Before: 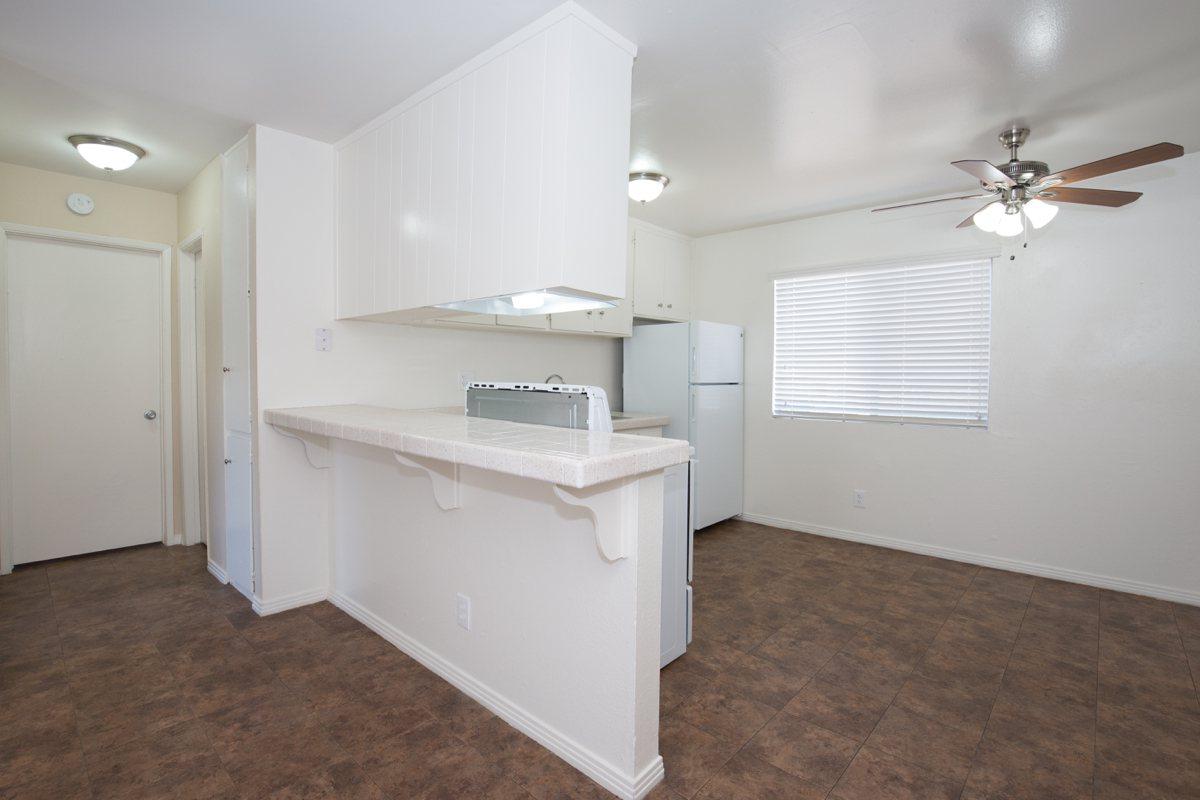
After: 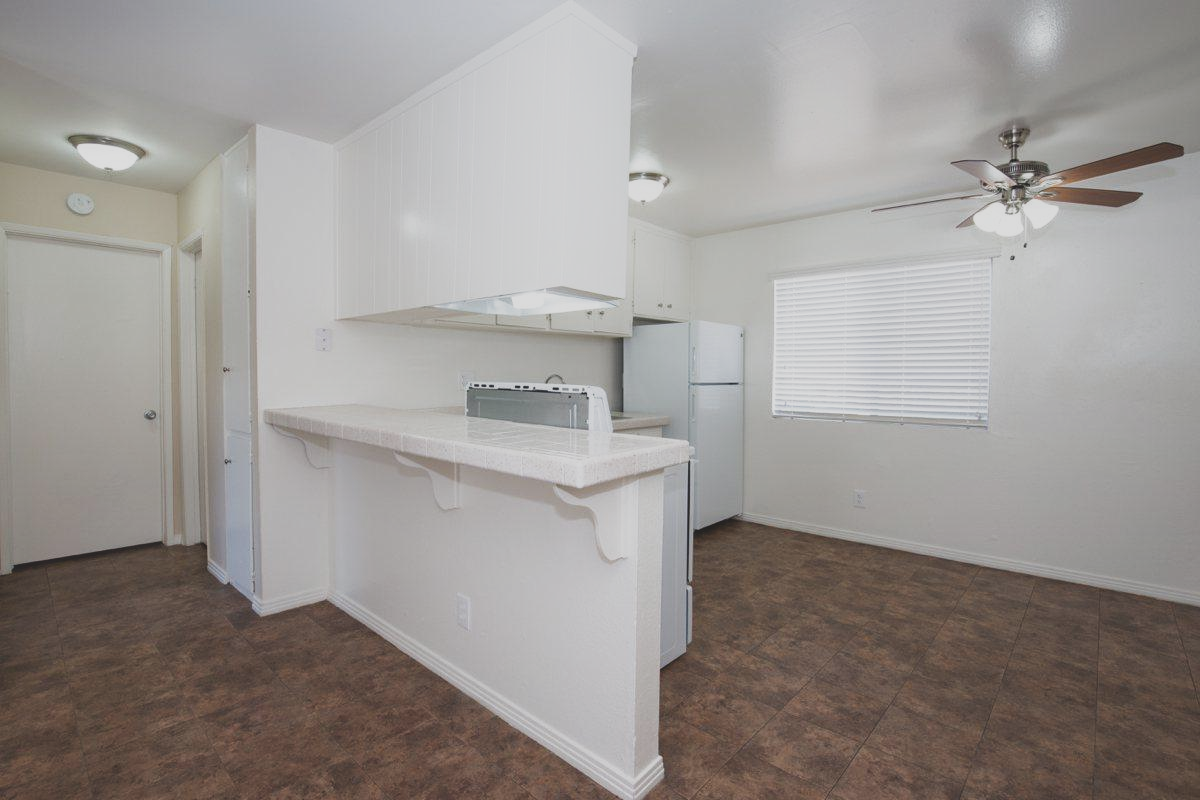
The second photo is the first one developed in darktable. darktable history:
tone curve: curves: ch0 [(0, 0.148) (0.191, 0.225) (0.712, 0.695) (0.864, 0.797) (1, 0.839)], preserve colors none
exposure: black level correction 0, exposure 0 EV, compensate highlight preservation false
tone equalizer: -8 EV 0 EV, -7 EV 0.002 EV, -6 EV -0.002 EV, -5 EV -0.007 EV, -4 EV -0.082 EV, -3 EV -0.204 EV, -2 EV -0.249 EV, -1 EV 0.109 EV, +0 EV 0.284 EV, edges refinement/feathering 500, mask exposure compensation -1.57 EV, preserve details guided filter
local contrast: on, module defaults
